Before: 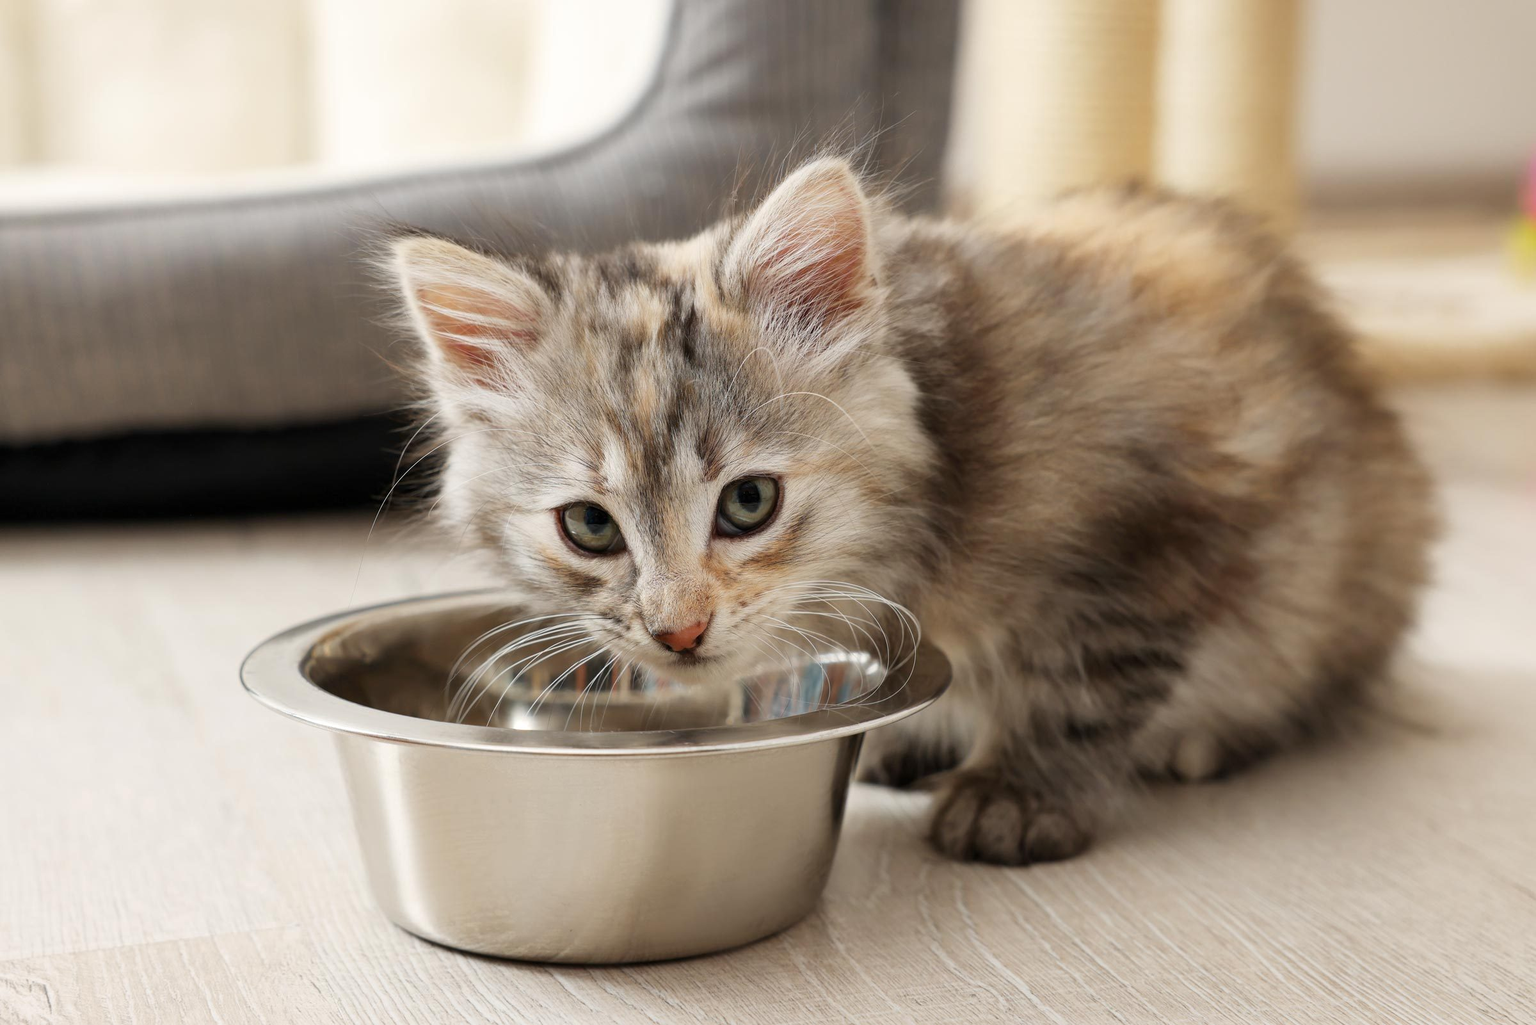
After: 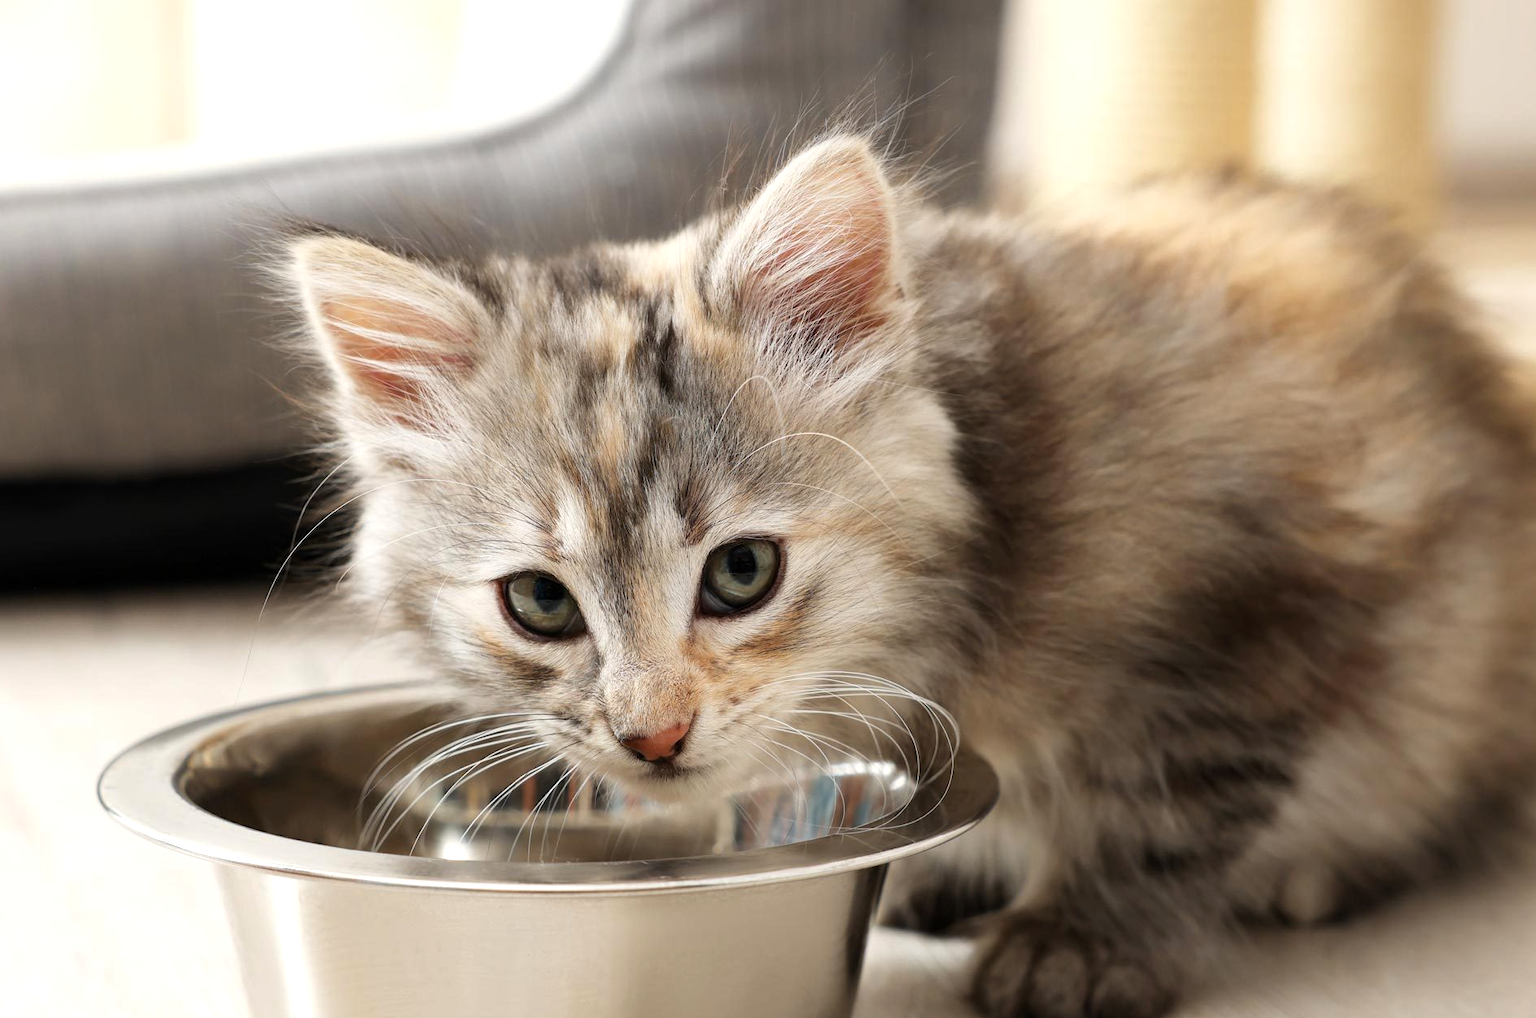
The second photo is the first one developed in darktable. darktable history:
crop and rotate: left 10.65%, top 4.982%, right 10.359%, bottom 16.544%
tone equalizer: -8 EV -0.419 EV, -7 EV -0.418 EV, -6 EV -0.3 EV, -5 EV -0.242 EV, -3 EV 0.207 EV, -2 EV 0.337 EV, -1 EV 0.381 EV, +0 EV 0.413 EV, smoothing diameter 2.05%, edges refinement/feathering 15.36, mask exposure compensation -1.57 EV, filter diffusion 5
